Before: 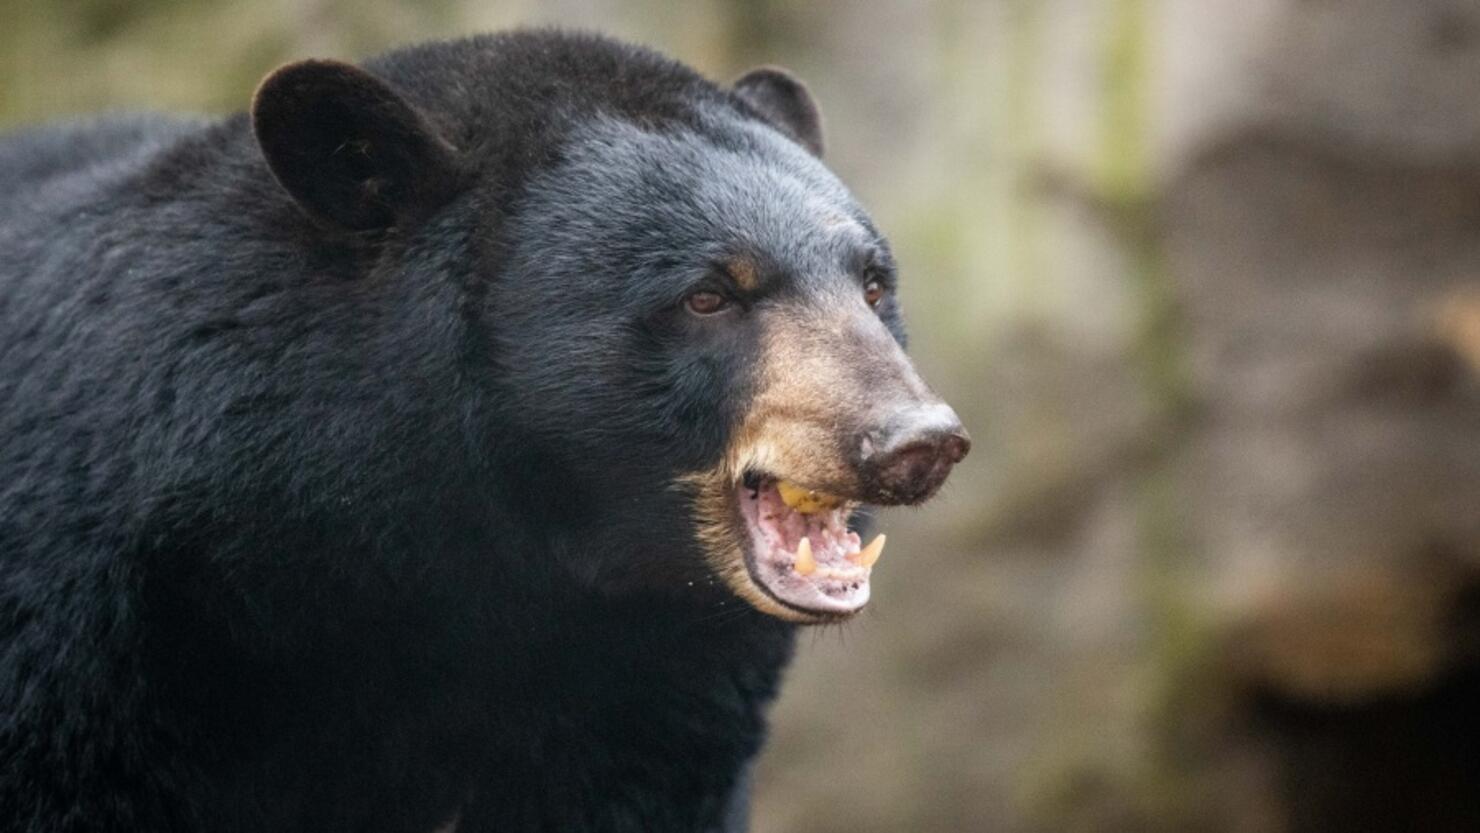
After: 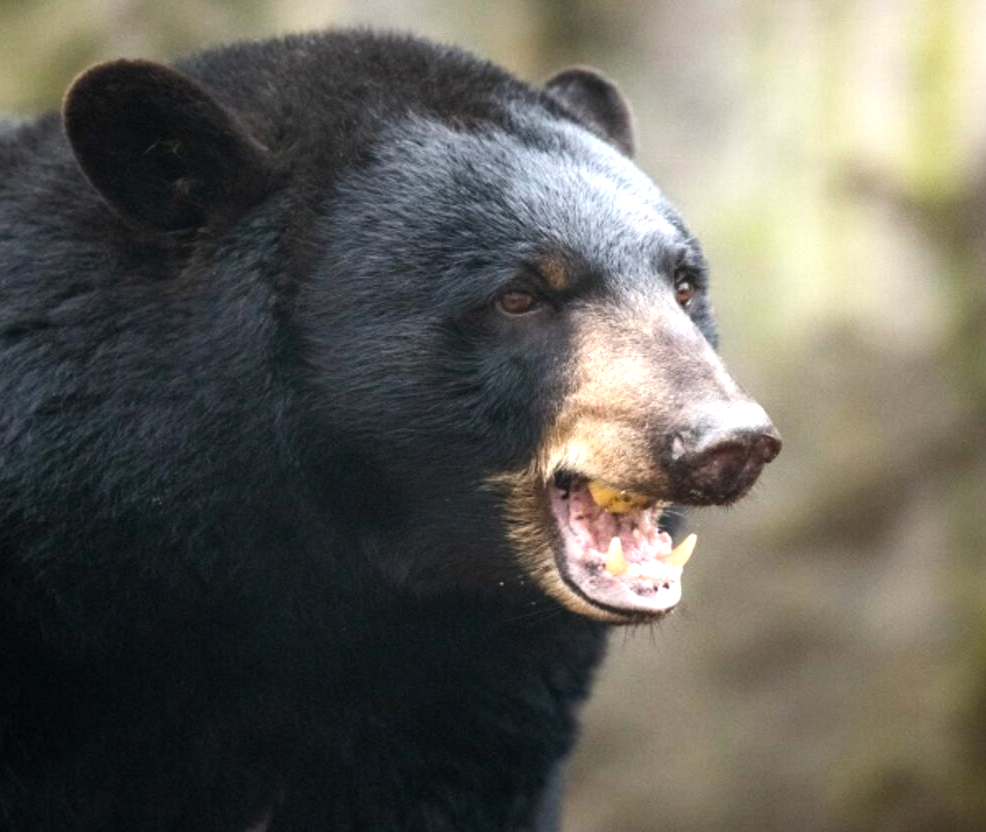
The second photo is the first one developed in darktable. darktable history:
tone equalizer: -8 EV 0 EV, -7 EV -0.003 EV, -6 EV 0.002 EV, -5 EV -0.02 EV, -4 EV -0.151 EV, -3 EV -0.164 EV, -2 EV 0.218 EV, -1 EV 0.709 EV, +0 EV 0.466 EV, mask exposure compensation -0.494 EV
crop and rotate: left 12.812%, right 20.562%
